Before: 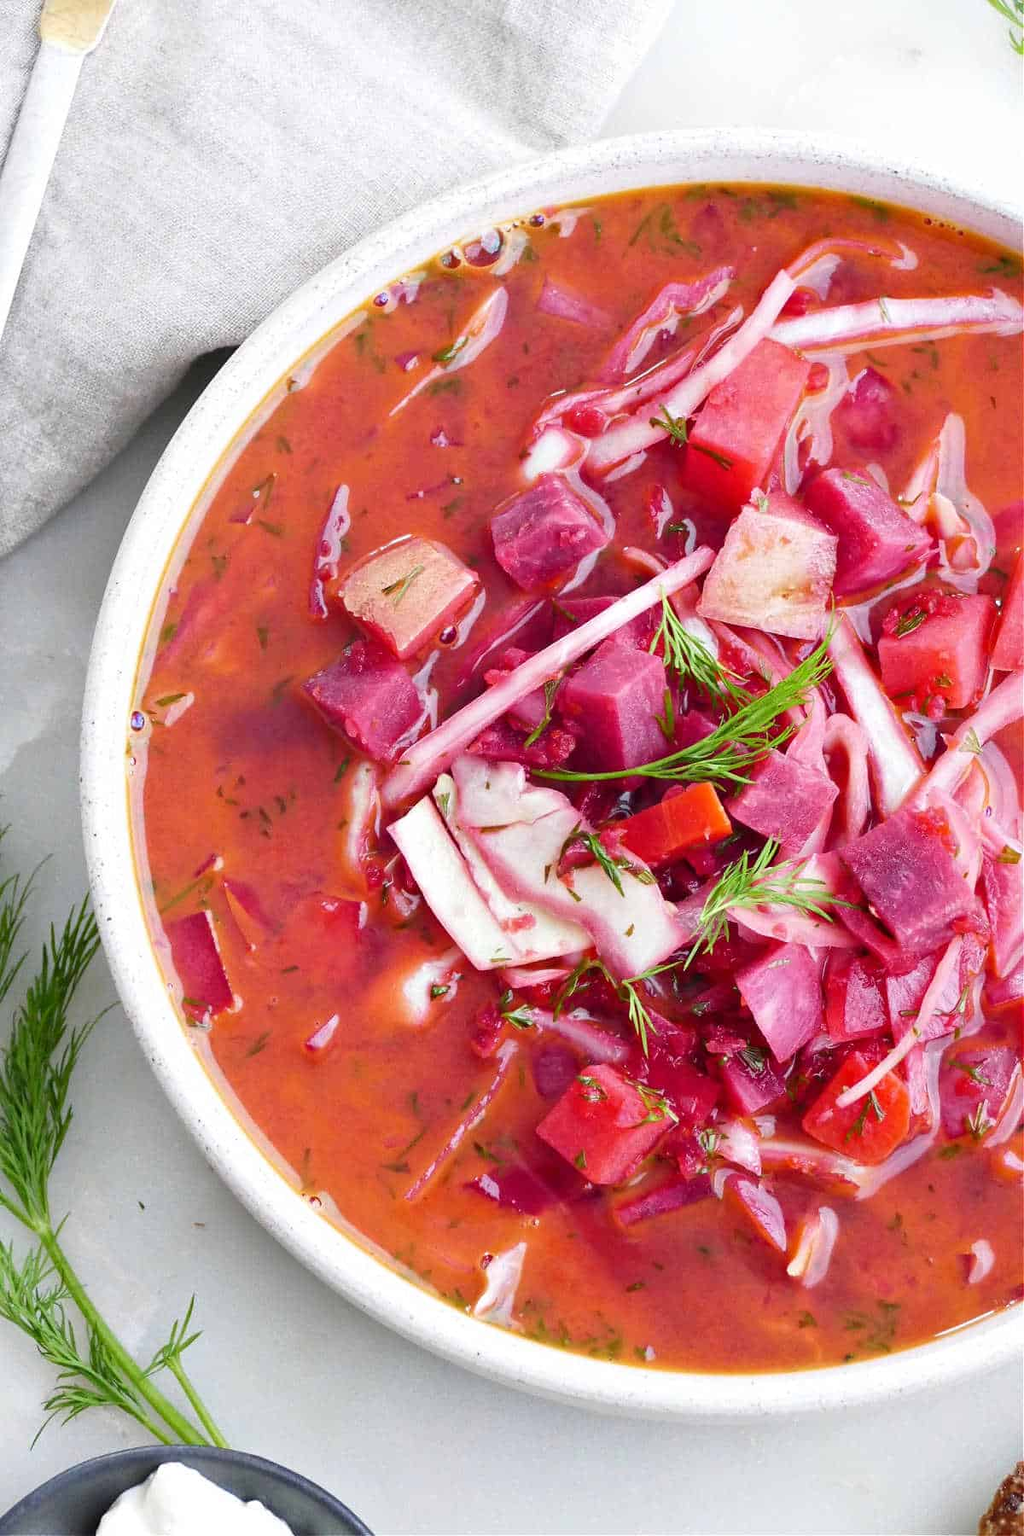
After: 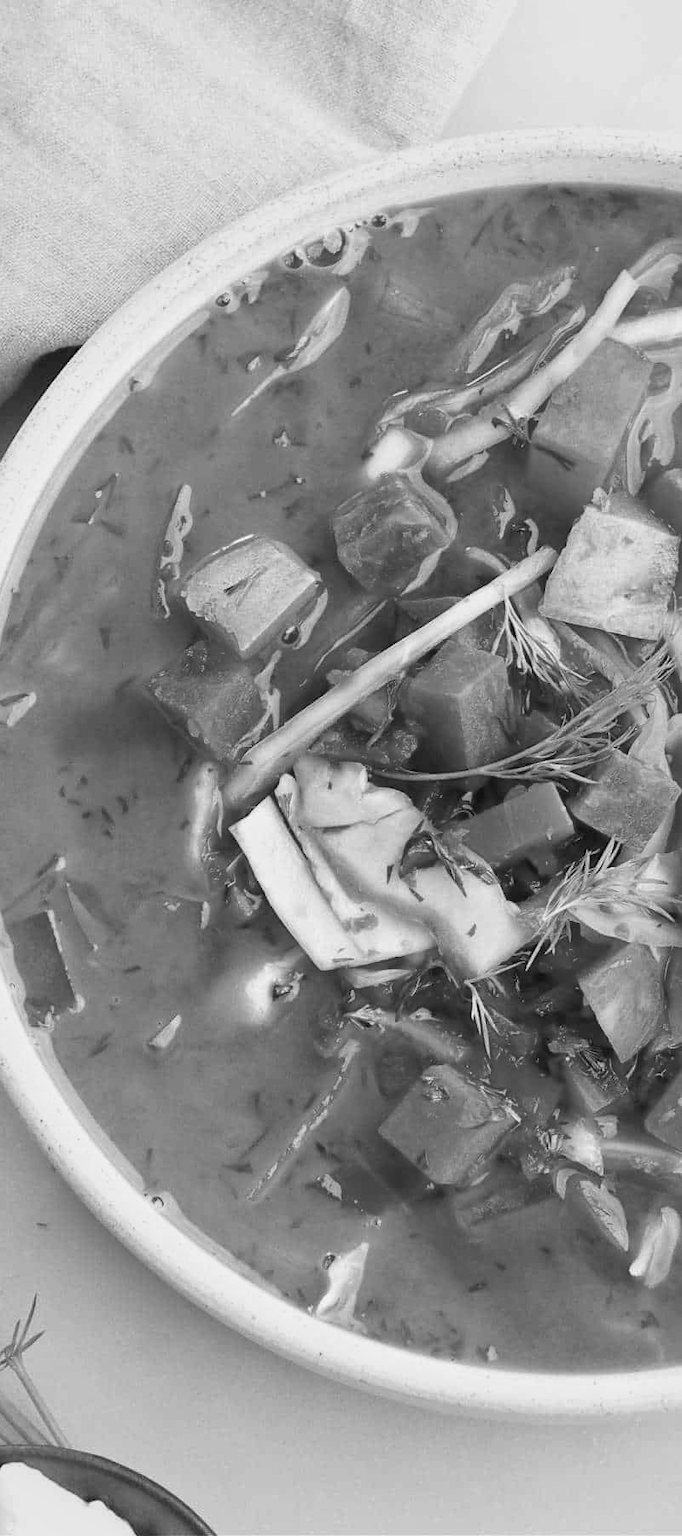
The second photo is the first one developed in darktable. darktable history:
crop and rotate: left 15.446%, right 17.836%
monochrome: a 26.22, b 42.67, size 0.8
